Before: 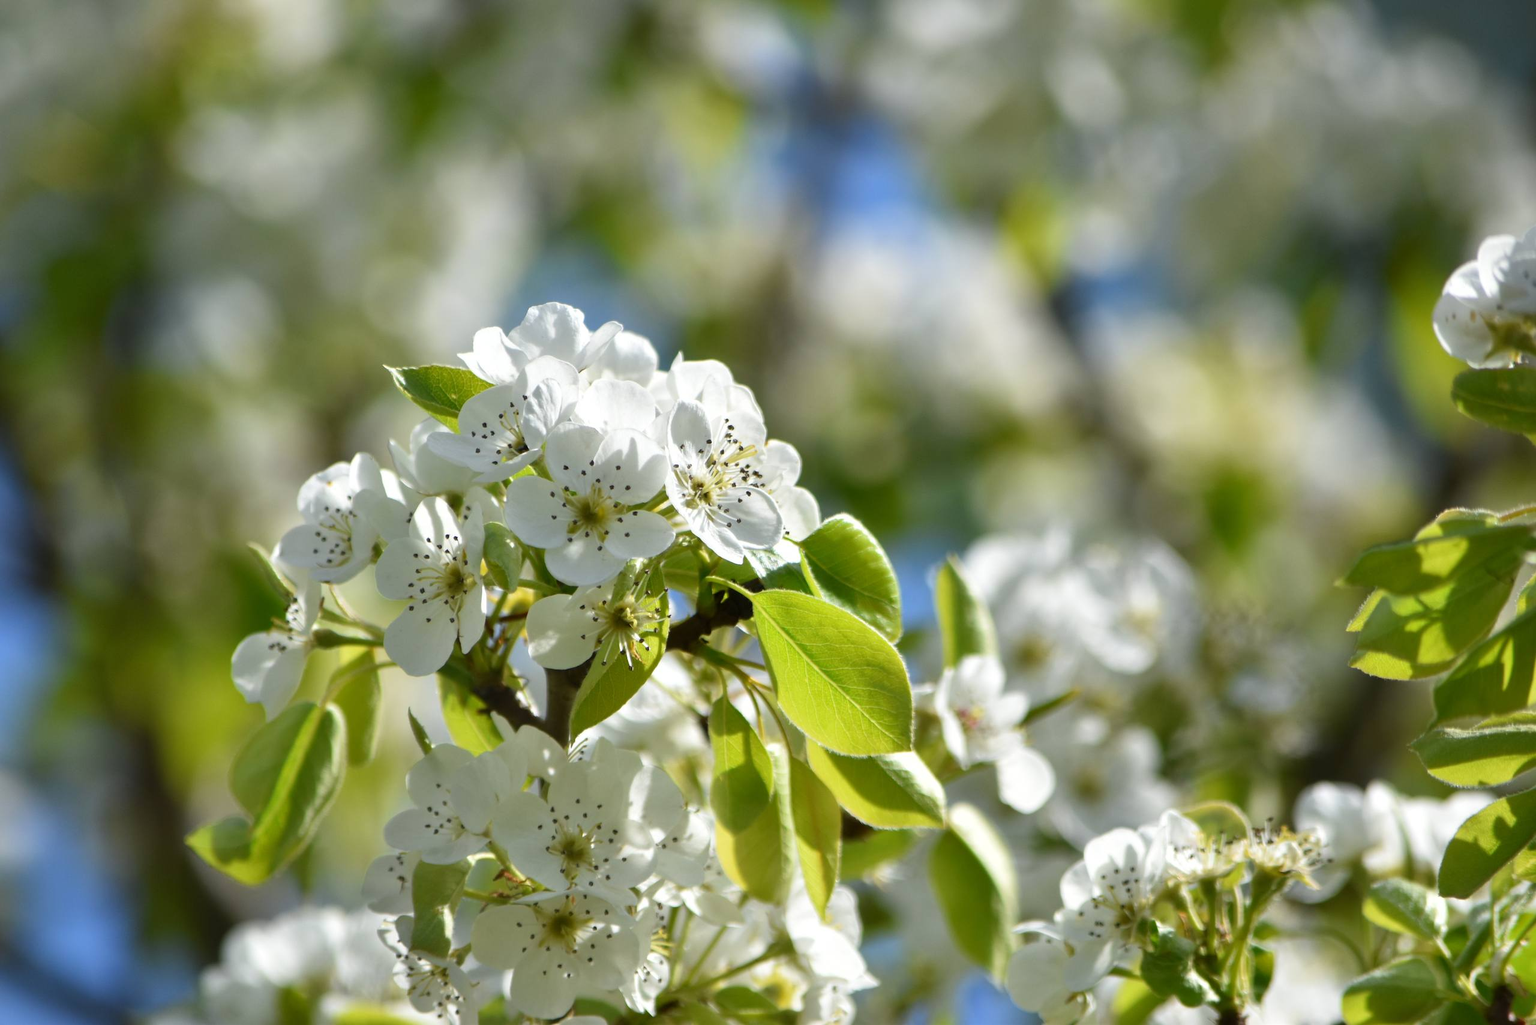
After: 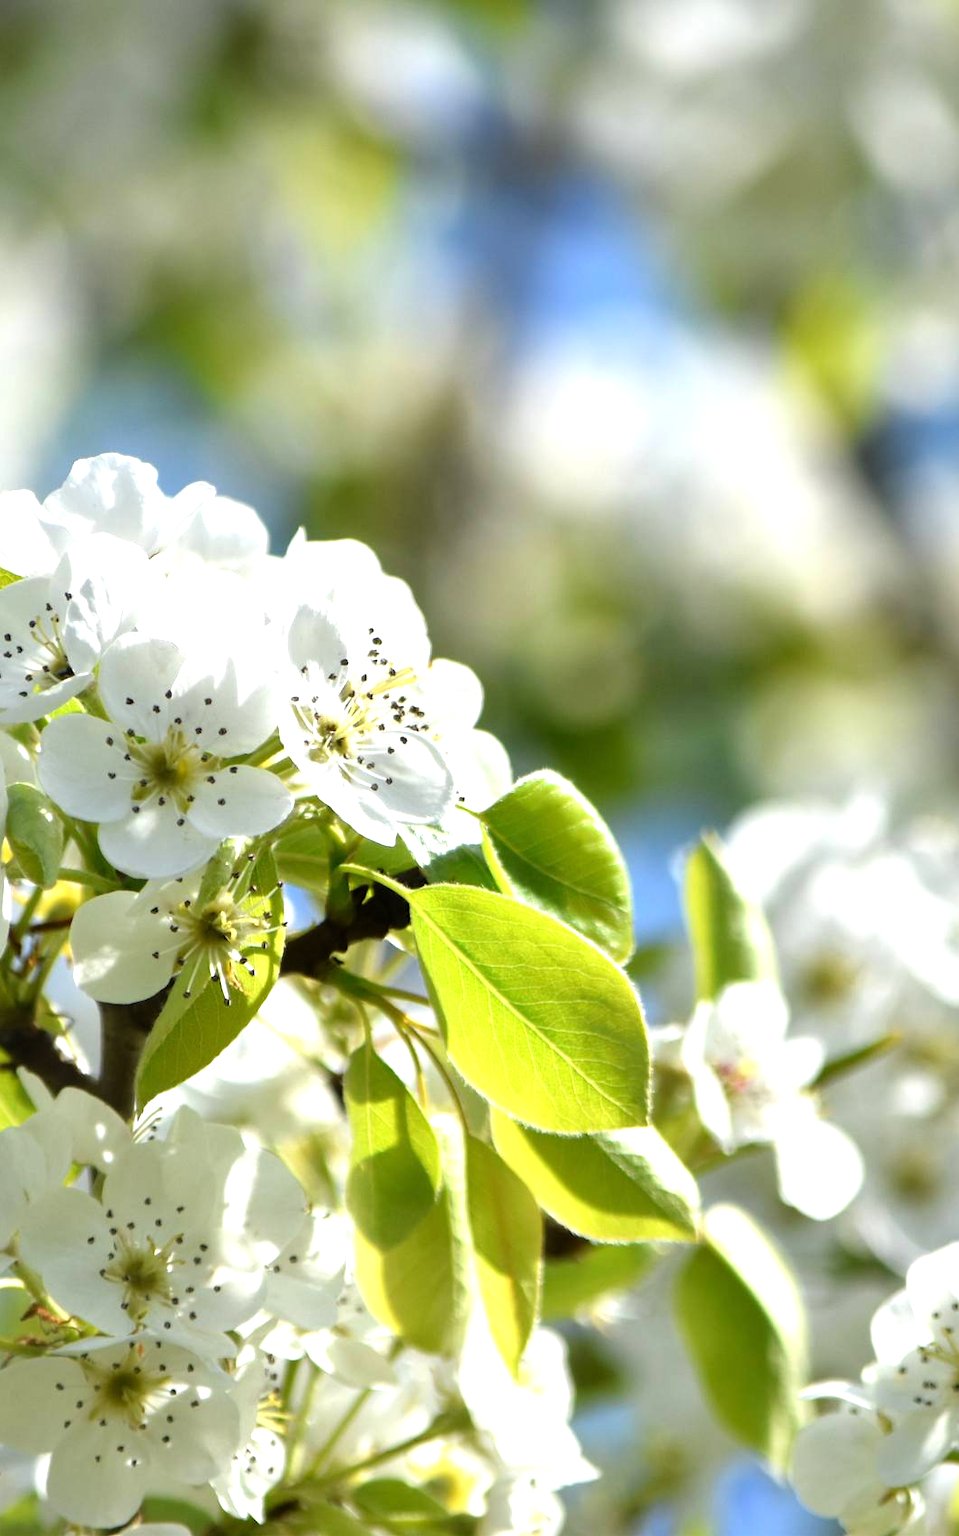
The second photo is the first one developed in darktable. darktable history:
crop: left 31.218%, right 27.117%
tone equalizer: -8 EV -0.761 EV, -7 EV -0.68 EV, -6 EV -0.615 EV, -5 EV -0.375 EV, -3 EV 0.404 EV, -2 EV 0.6 EV, -1 EV 0.679 EV, +0 EV 0.741 EV
